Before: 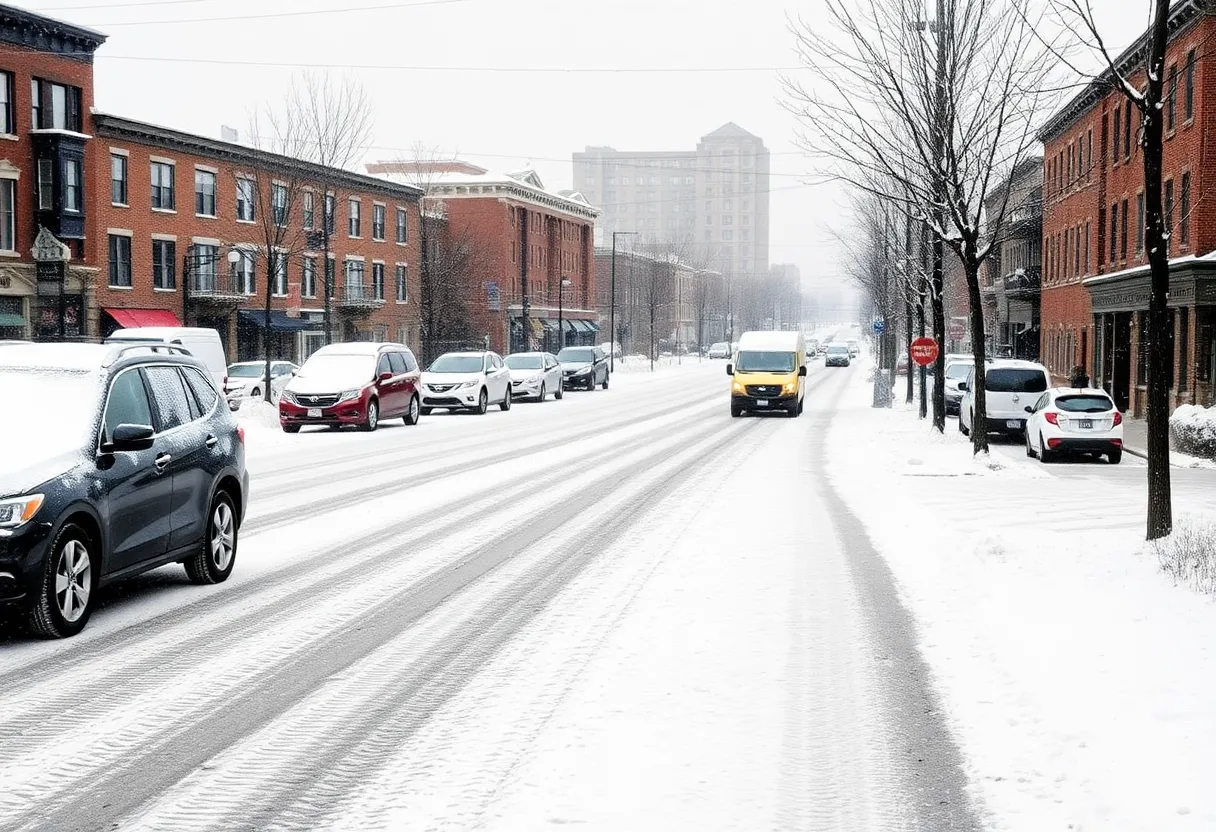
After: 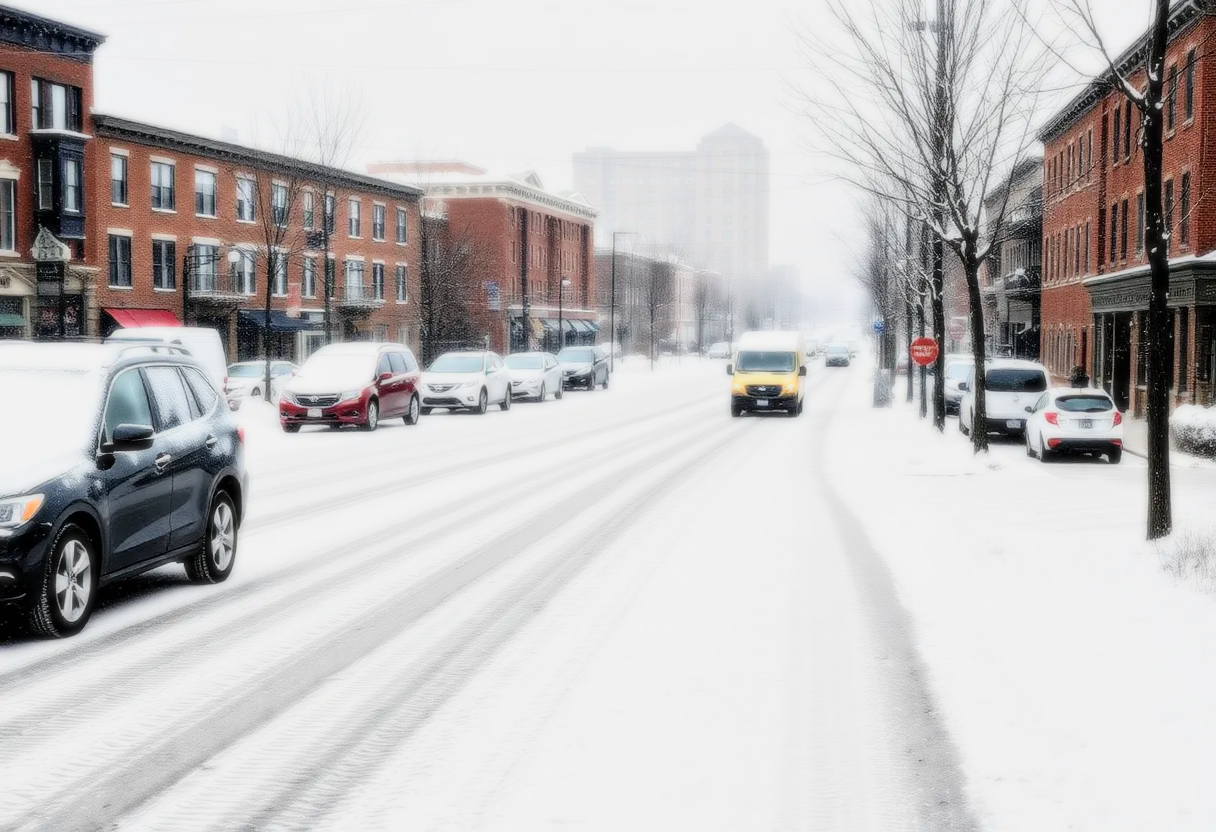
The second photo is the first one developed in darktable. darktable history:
bloom: size 0%, threshold 54.82%, strength 8.31%
tone equalizer: -8 EV -0.002 EV, -7 EV 0.005 EV, -6 EV -0.008 EV, -5 EV 0.007 EV, -4 EV -0.042 EV, -3 EV -0.233 EV, -2 EV -0.662 EV, -1 EV -0.983 EV, +0 EV -0.969 EV, smoothing diameter 2%, edges refinement/feathering 20, mask exposure compensation -1.57 EV, filter diffusion 5
